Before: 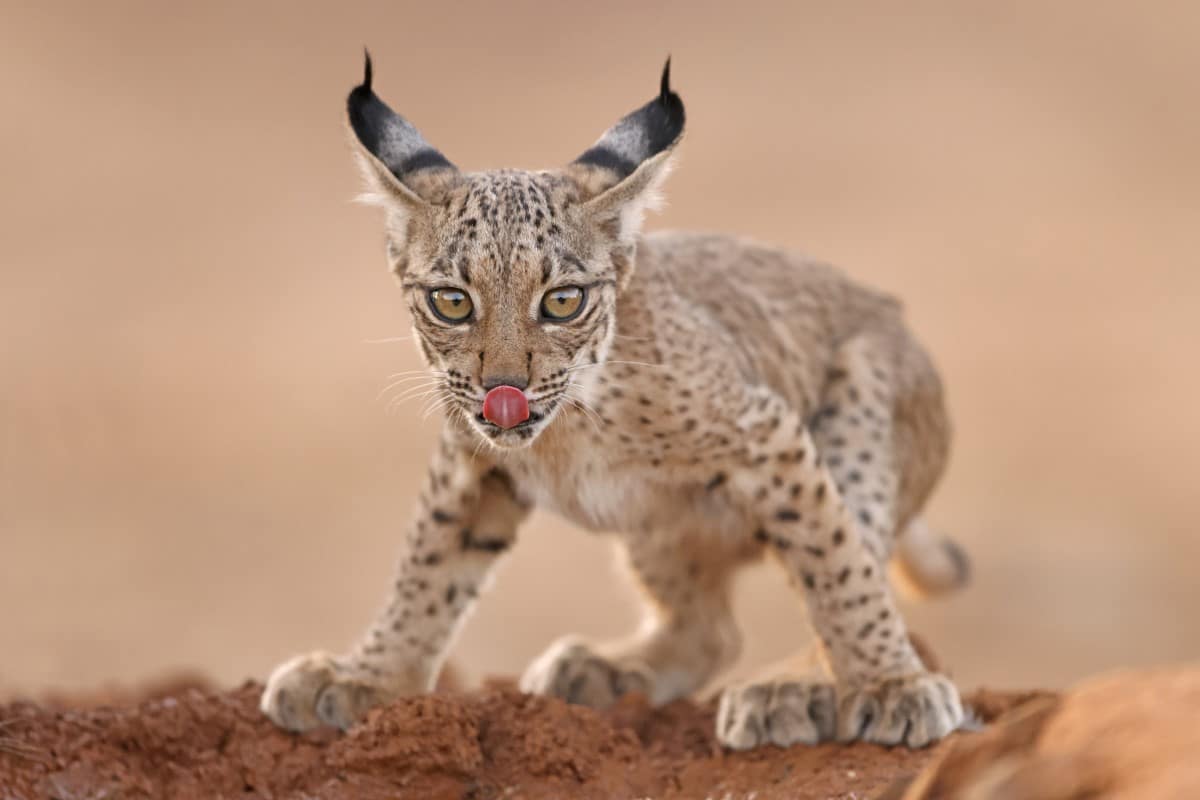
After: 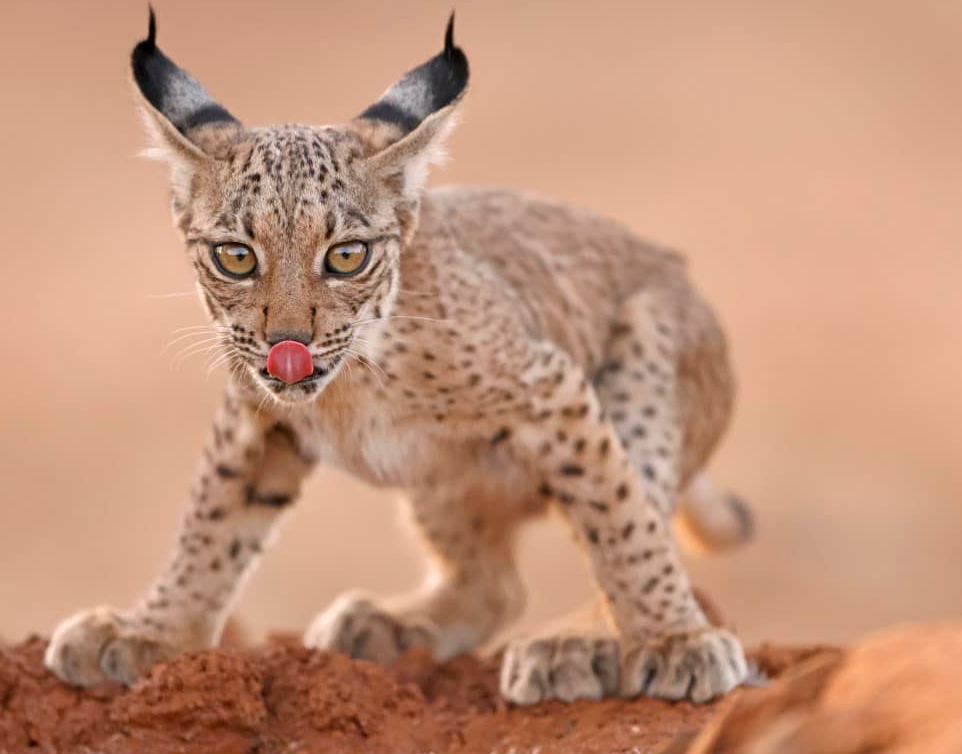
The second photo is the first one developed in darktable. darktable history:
crop and rotate: left 18.077%, top 5.724%, right 1.717%
